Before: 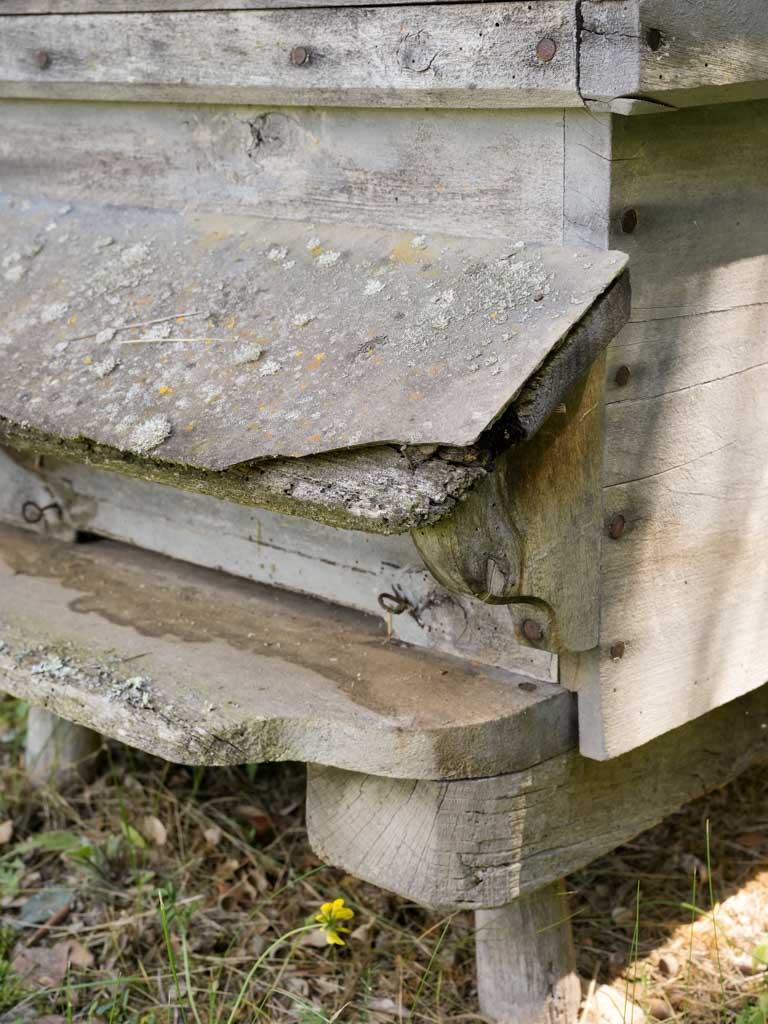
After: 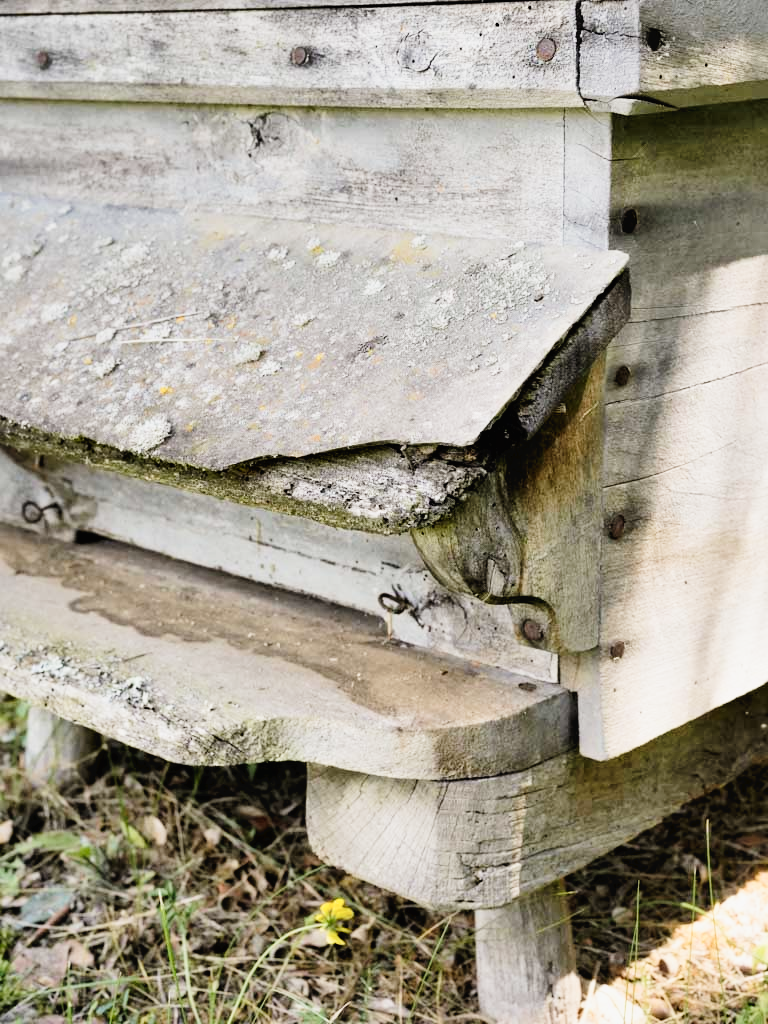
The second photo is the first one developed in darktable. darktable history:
contrast brightness saturation: saturation -0.067
shadows and highlights: soften with gaussian
exposure: exposure 0.434 EV, compensate highlight preservation false
tone curve: curves: ch0 [(0, 0) (0.003, 0.023) (0.011, 0.025) (0.025, 0.029) (0.044, 0.047) (0.069, 0.079) (0.1, 0.113) (0.136, 0.152) (0.177, 0.199) (0.224, 0.26) (0.277, 0.333) (0.335, 0.404) (0.399, 0.48) (0.468, 0.559) (0.543, 0.635) (0.623, 0.713) (0.709, 0.797) (0.801, 0.879) (0.898, 0.953) (1, 1)], preserve colors none
filmic rgb: black relative exposure -5.05 EV, white relative exposure 3.99 EV, hardness 2.89, contrast 1.3, highlights saturation mix -28.71%, contrast in shadows safe
